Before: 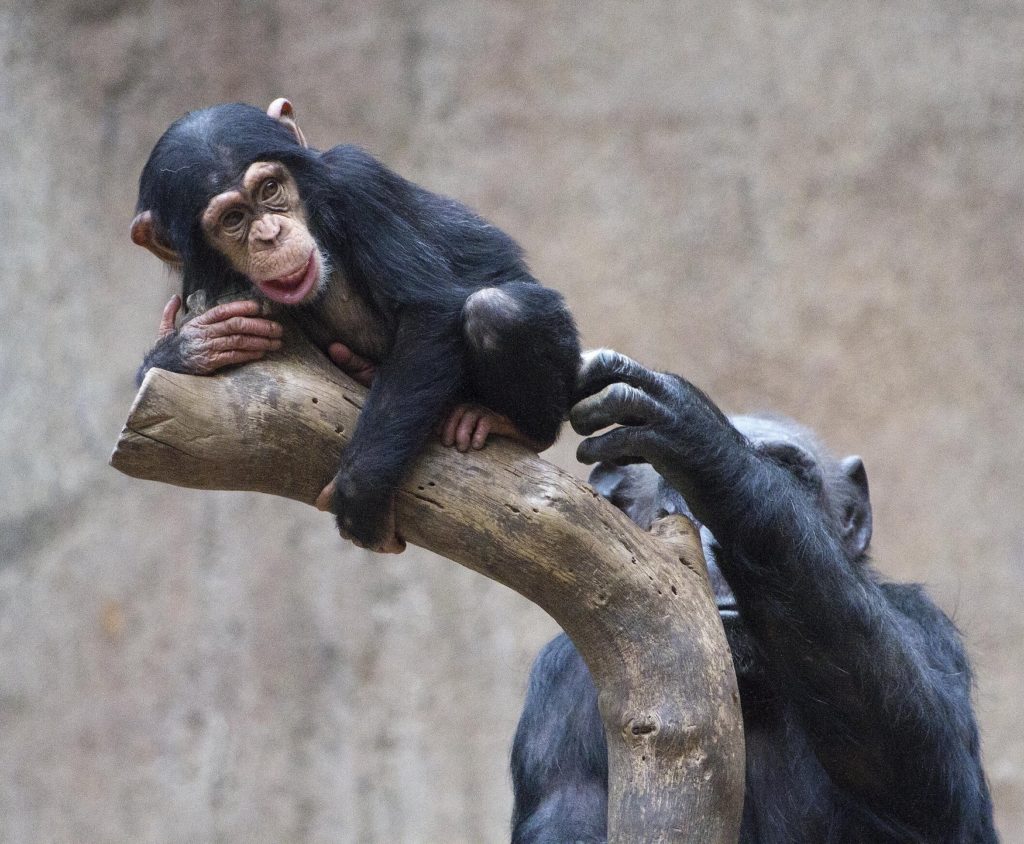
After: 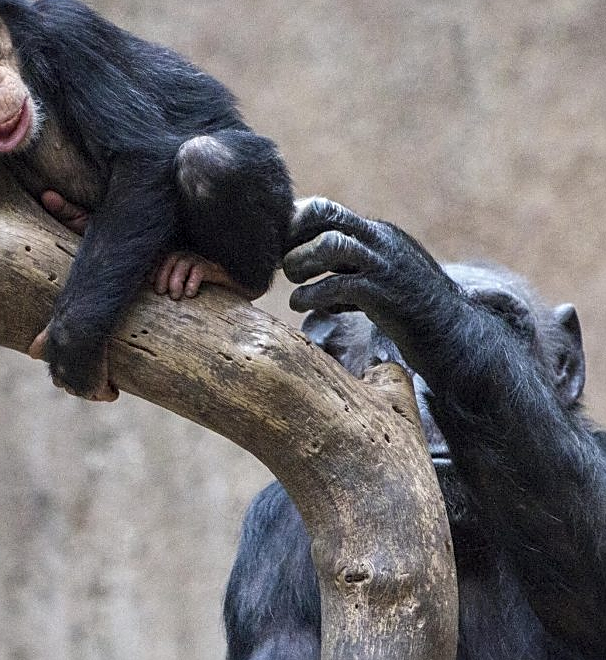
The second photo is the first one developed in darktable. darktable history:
sharpen: on, module defaults
crop and rotate: left 28.112%, top 18.023%, right 12.676%, bottom 3.714%
local contrast: on, module defaults
